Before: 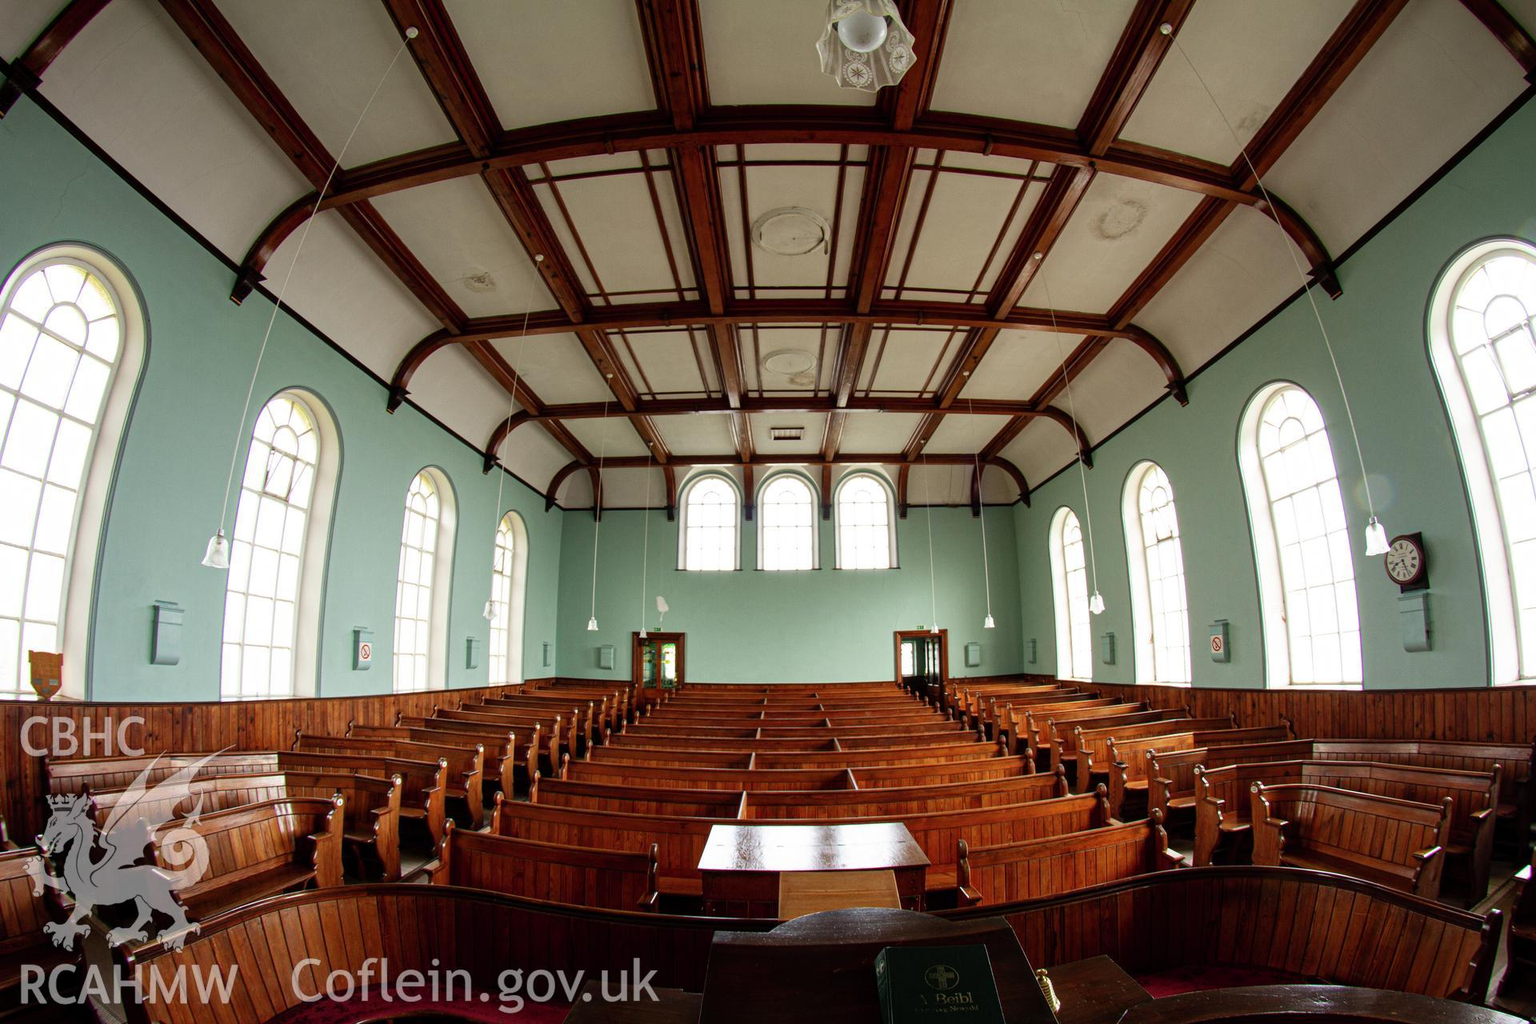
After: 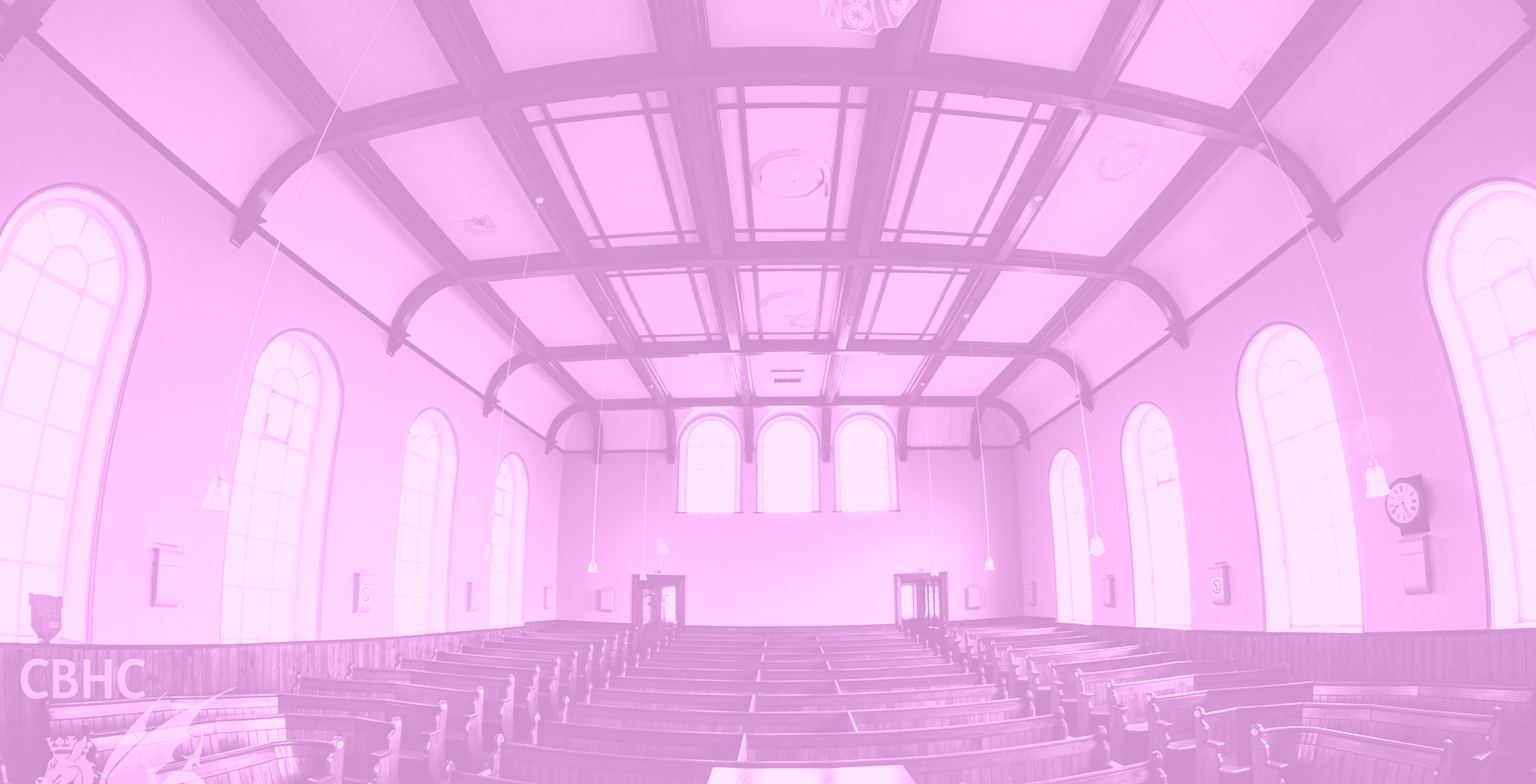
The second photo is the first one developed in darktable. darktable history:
contrast brightness saturation: contrast 0.2, brightness -0.11, saturation 0.1
velvia: on, module defaults
crop: top 5.667%, bottom 17.637%
colorize: hue 331.2°, saturation 75%, source mix 30.28%, lightness 70.52%, version 1
